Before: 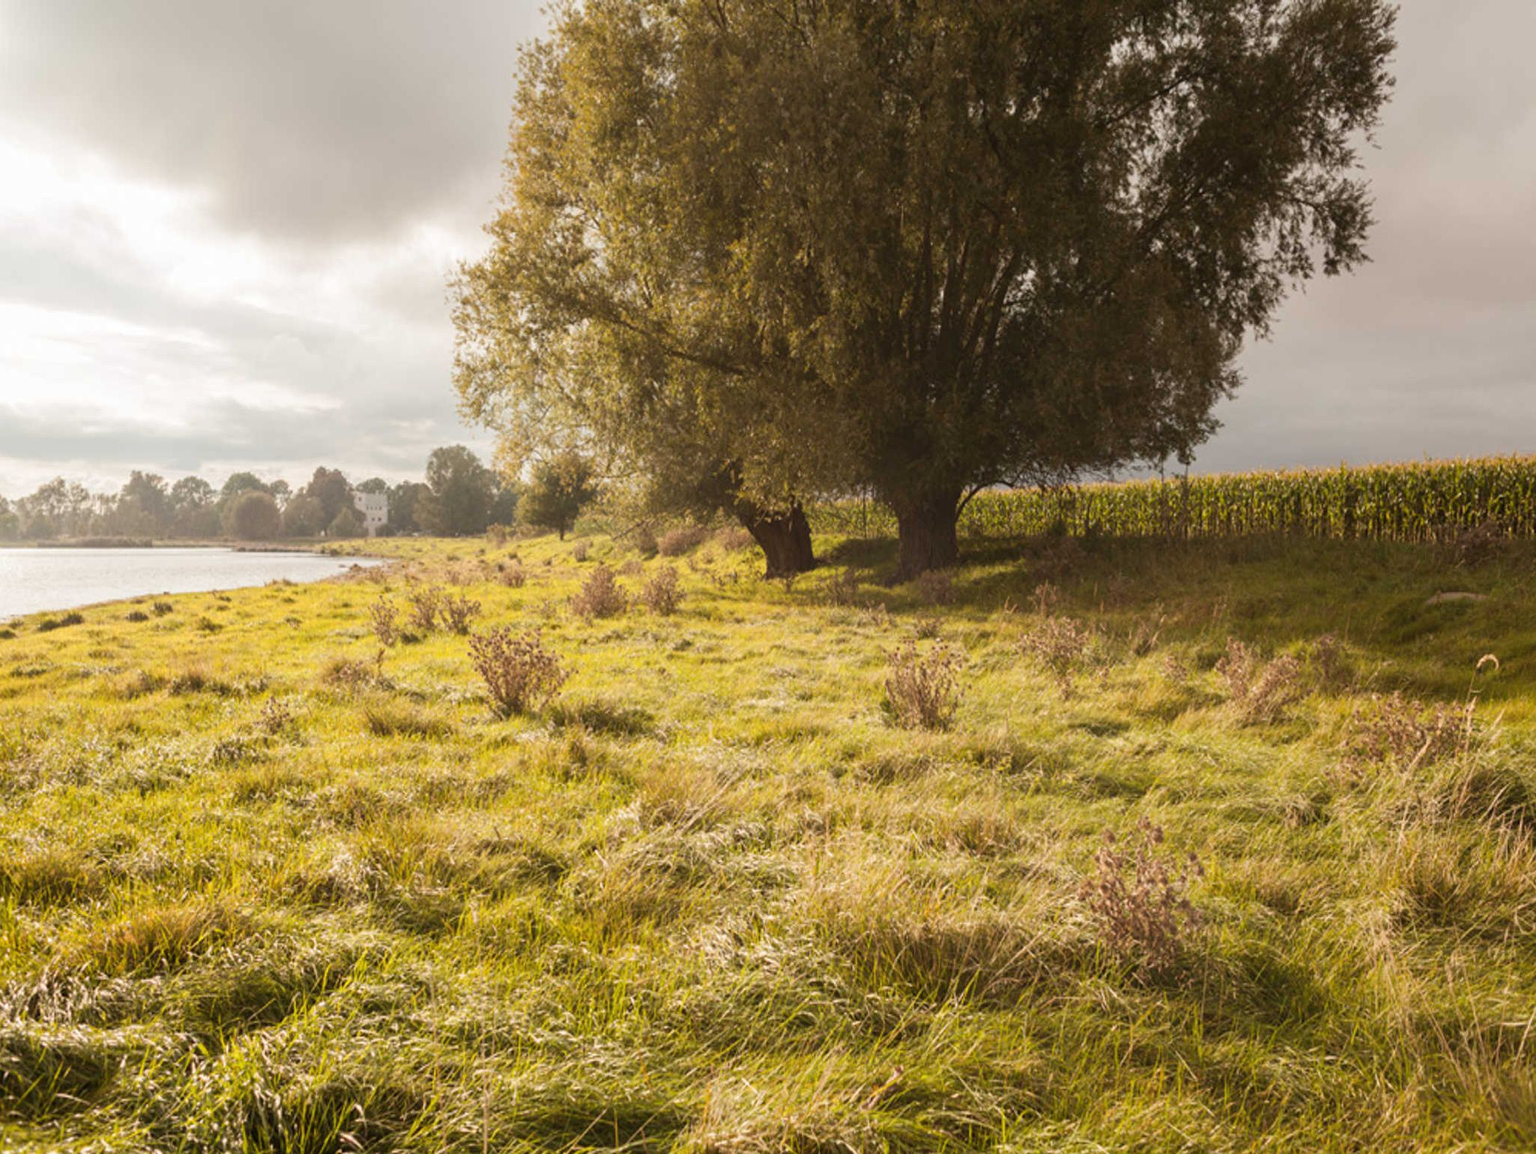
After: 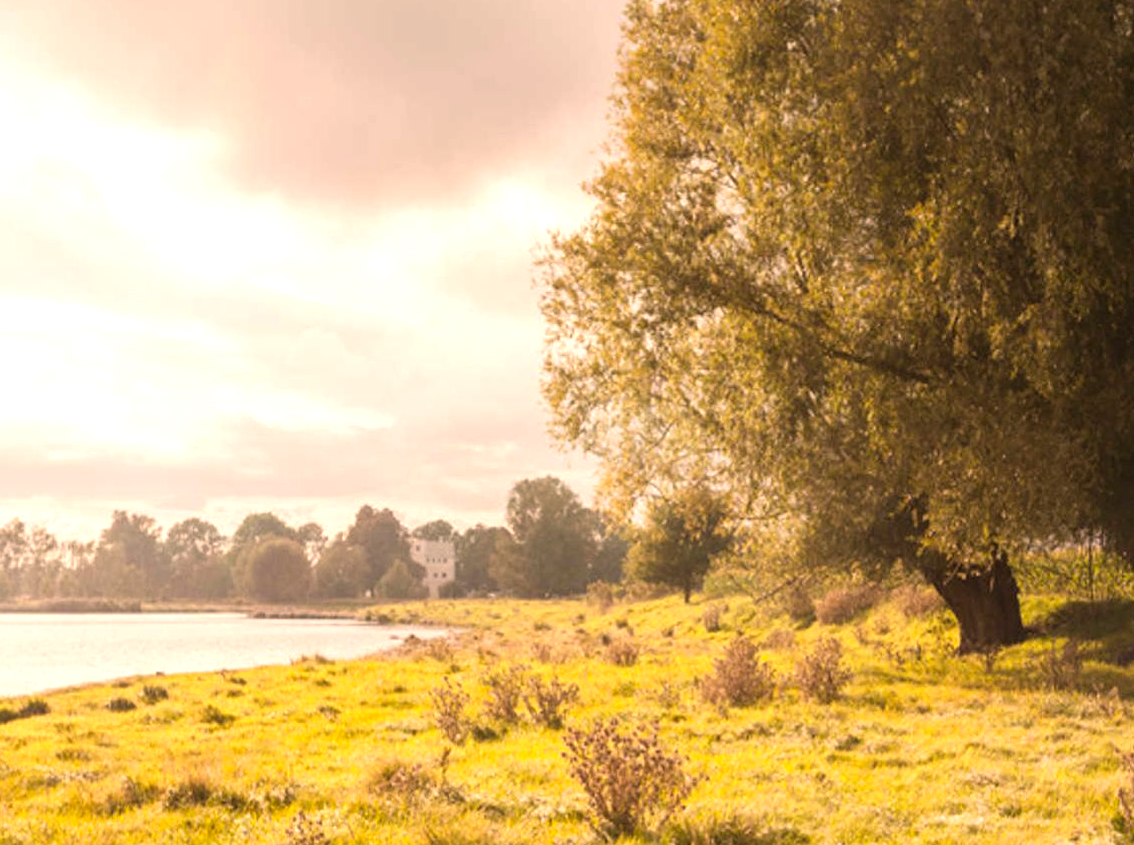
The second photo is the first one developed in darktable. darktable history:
crop and rotate: left 3.048%, top 7.656%, right 41.533%, bottom 37.343%
color correction: highlights a* 11.24, highlights b* 11.88
tone equalizer: -8 EV -0.436 EV, -7 EV -0.354 EV, -6 EV -0.3 EV, -5 EV -0.189 EV, -3 EV 0.254 EV, -2 EV 0.328 EV, -1 EV 0.374 EV, +0 EV 0.417 EV, mask exposure compensation -0.508 EV
